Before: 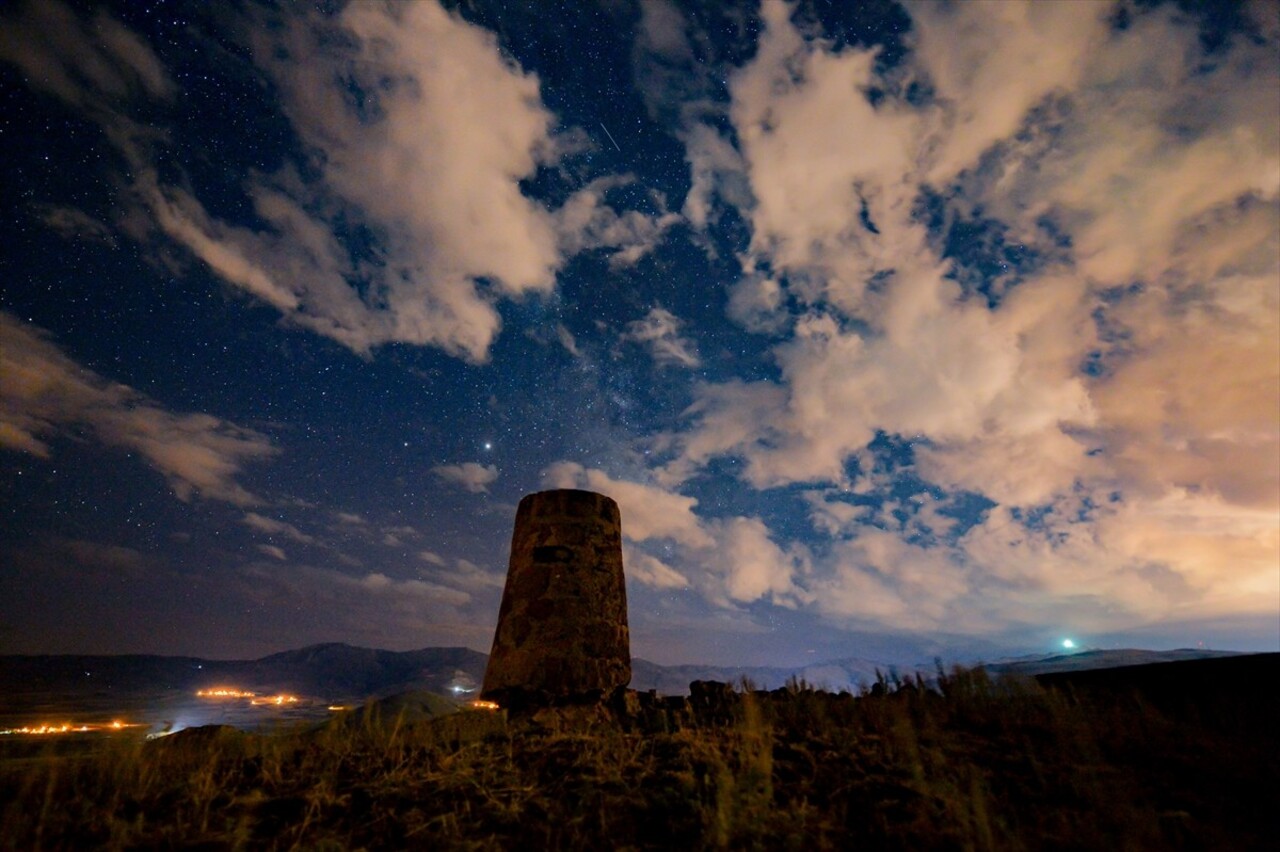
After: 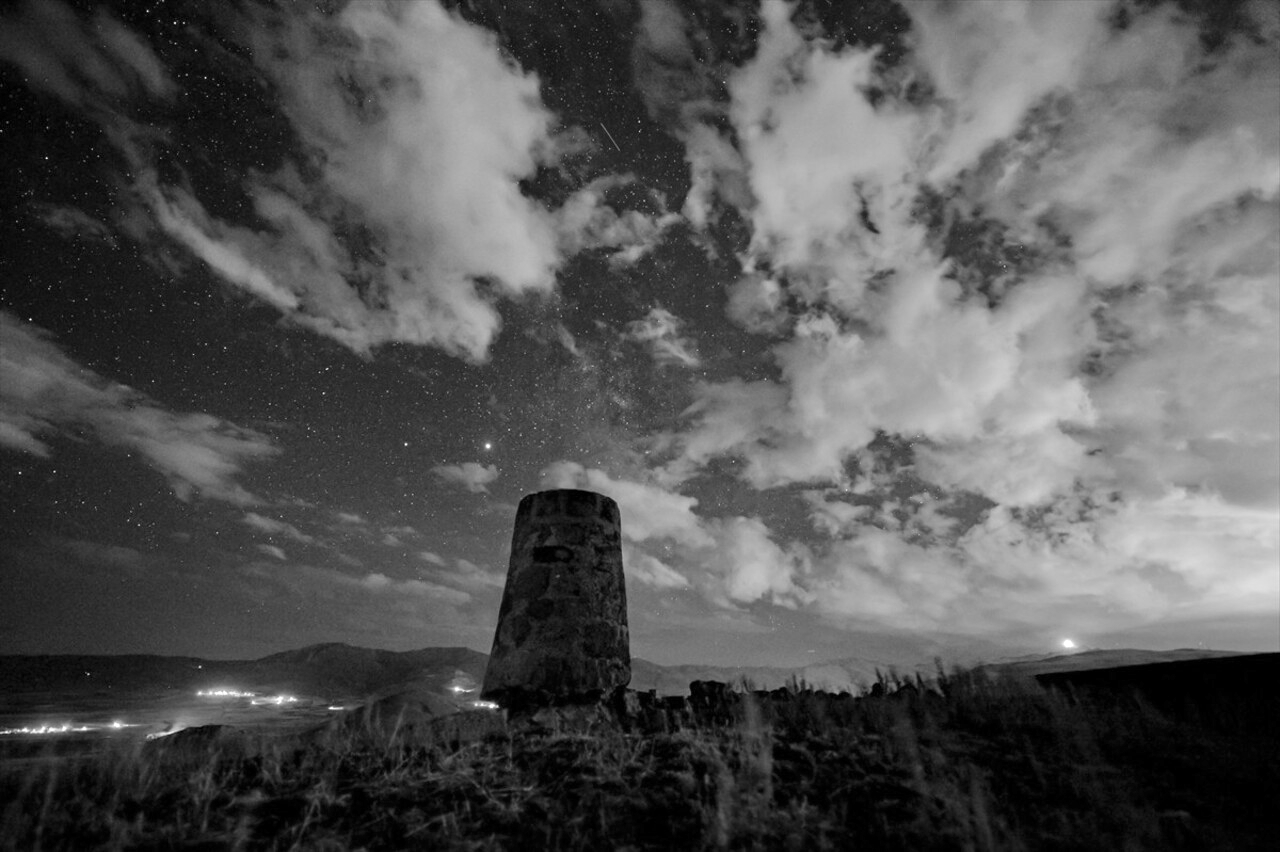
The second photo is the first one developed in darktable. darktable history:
tone equalizer: -8 EV 1 EV, -7 EV 1 EV, -6 EV 1 EV, -5 EV 1 EV, -4 EV 1 EV, -3 EV 0.75 EV, -2 EV 0.5 EV, -1 EV 0.25 EV
monochrome: on, module defaults
